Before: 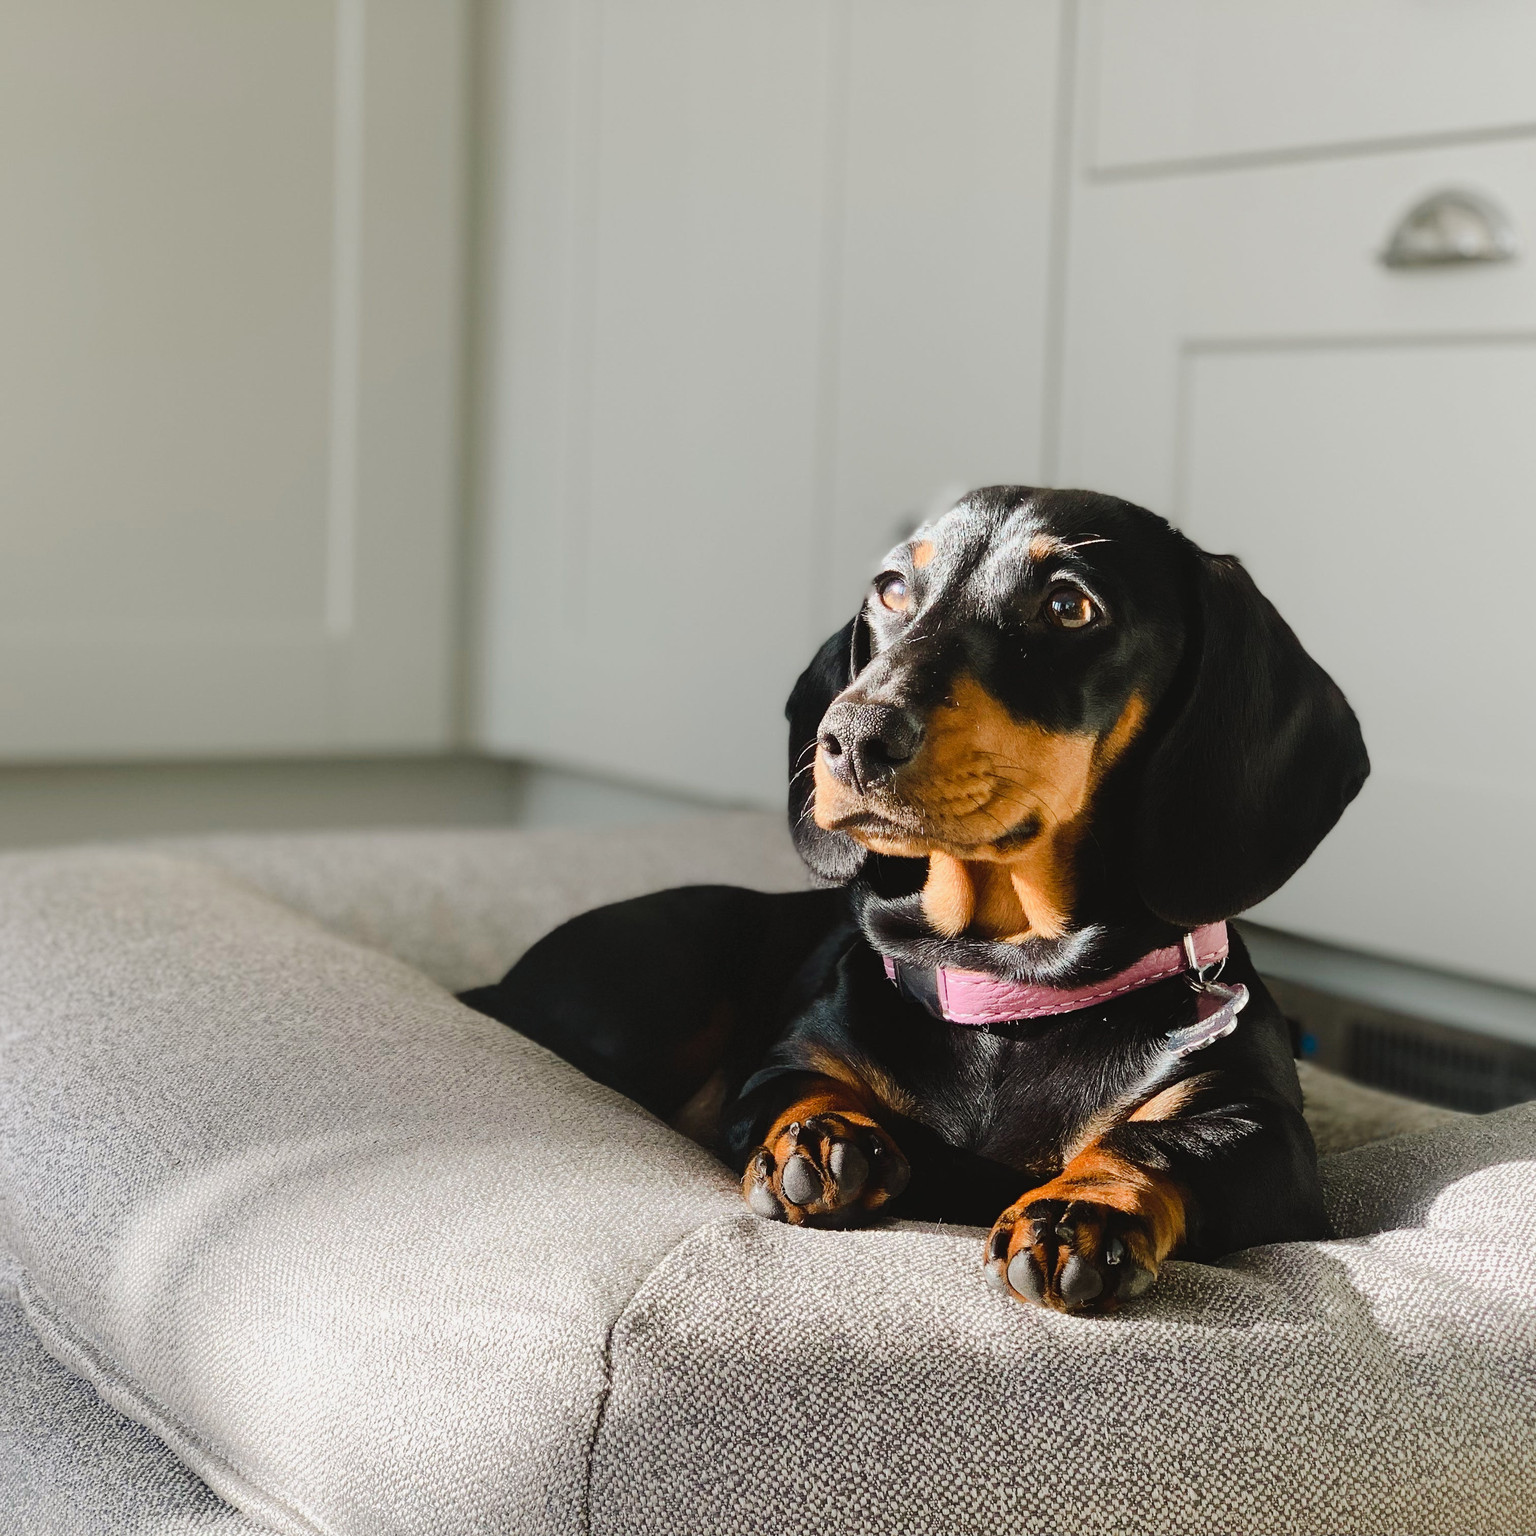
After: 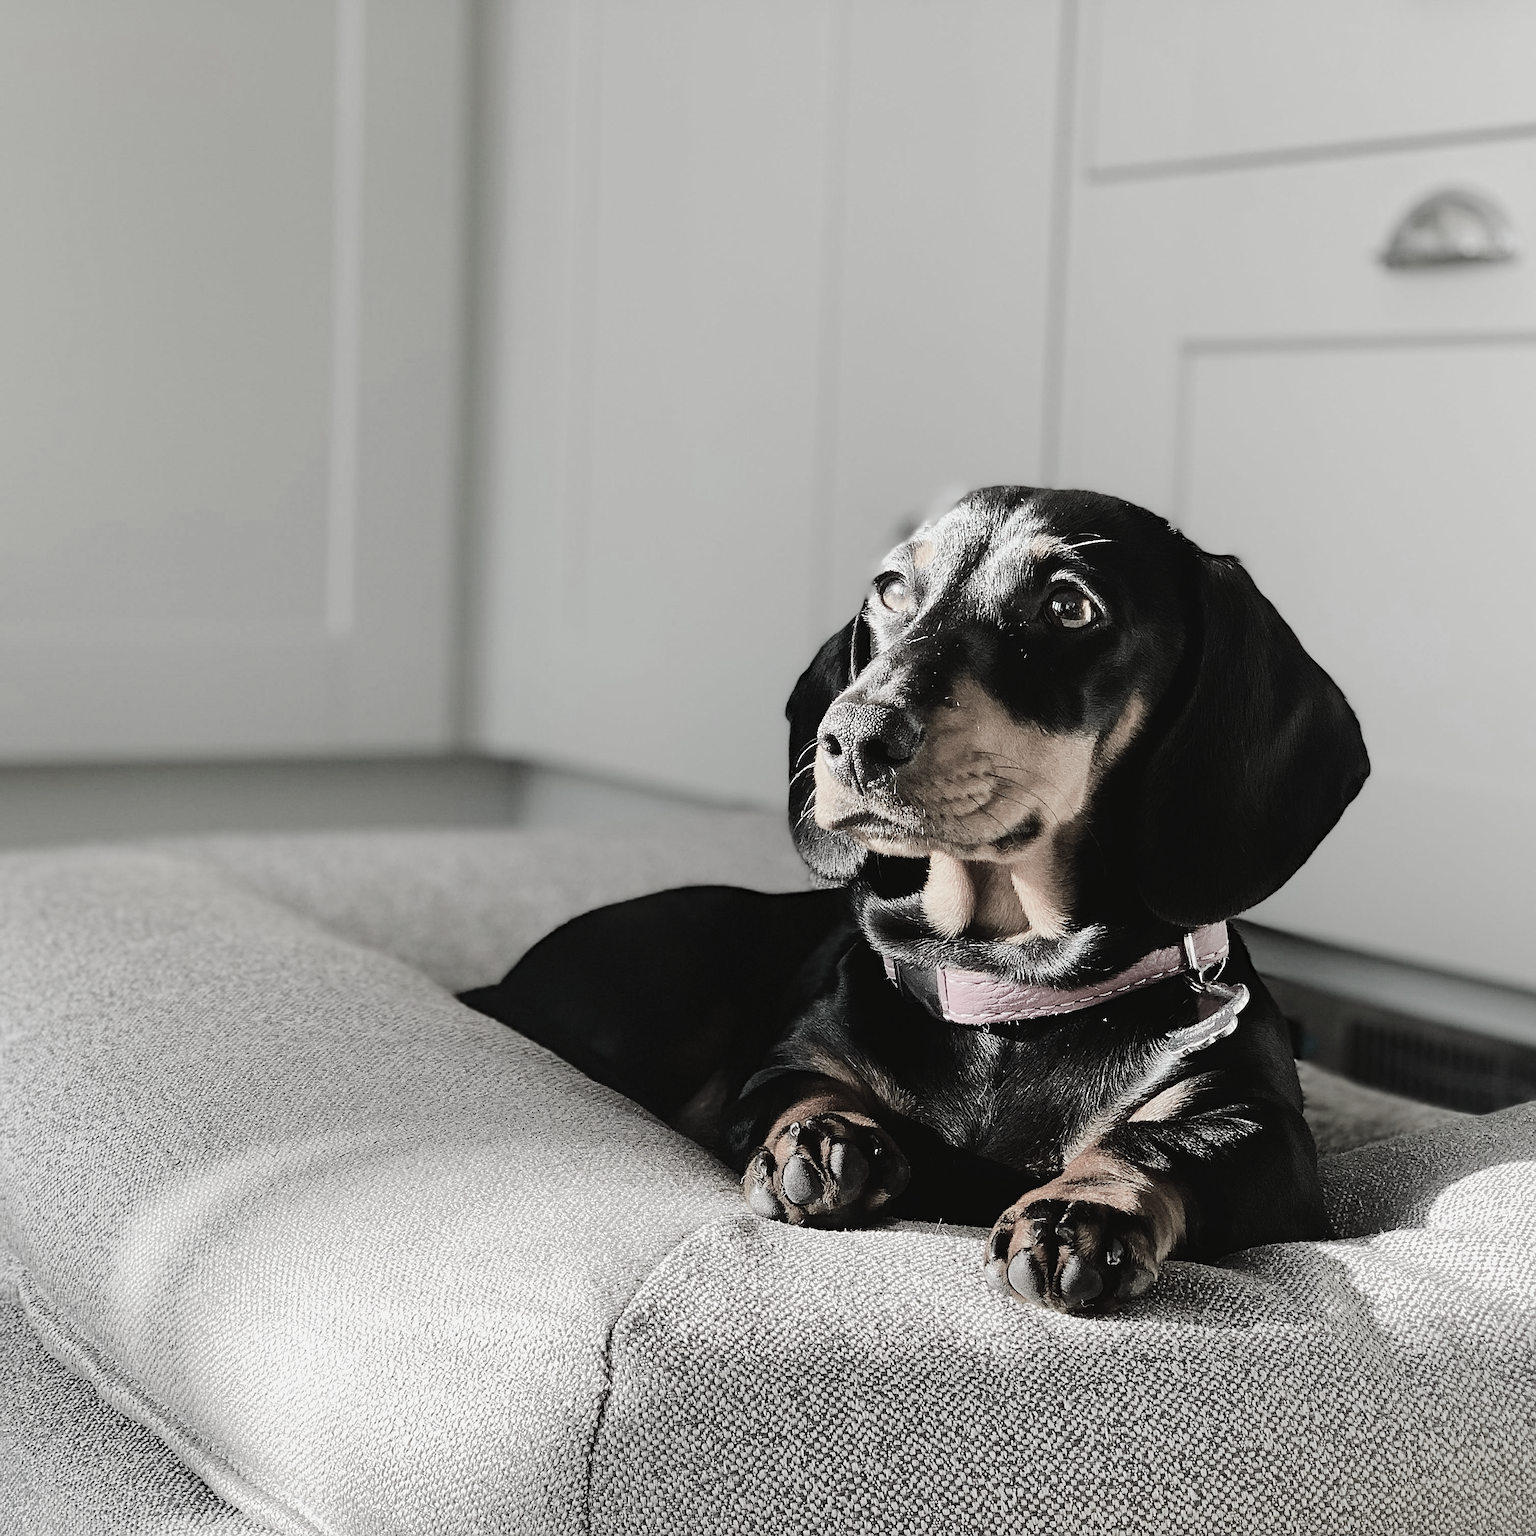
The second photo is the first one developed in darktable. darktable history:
haze removal: compatibility mode true, adaptive false
color correction: saturation 0.2
sharpen: on, module defaults
tone curve: curves: ch0 [(0, 0.008) (0.107, 0.091) (0.283, 0.287) (0.461, 0.498) (0.64, 0.679) (0.822, 0.841) (0.998, 0.978)]; ch1 [(0, 0) (0.316, 0.349) (0.466, 0.442) (0.502, 0.5) (0.527, 0.519) (0.561, 0.553) (0.608, 0.629) (0.669, 0.704) (0.859, 0.899) (1, 1)]; ch2 [(0, 0) (0.33, 0.301) (0.421, 0.443) (0.473, 0.498) (0.502, 0.504) (0.522, 0.525) (0.592, 0.61) (0.705, 0.7) (1, 1)], color space Lab, independent channels, preserve colors none
white balance: emerald 1
